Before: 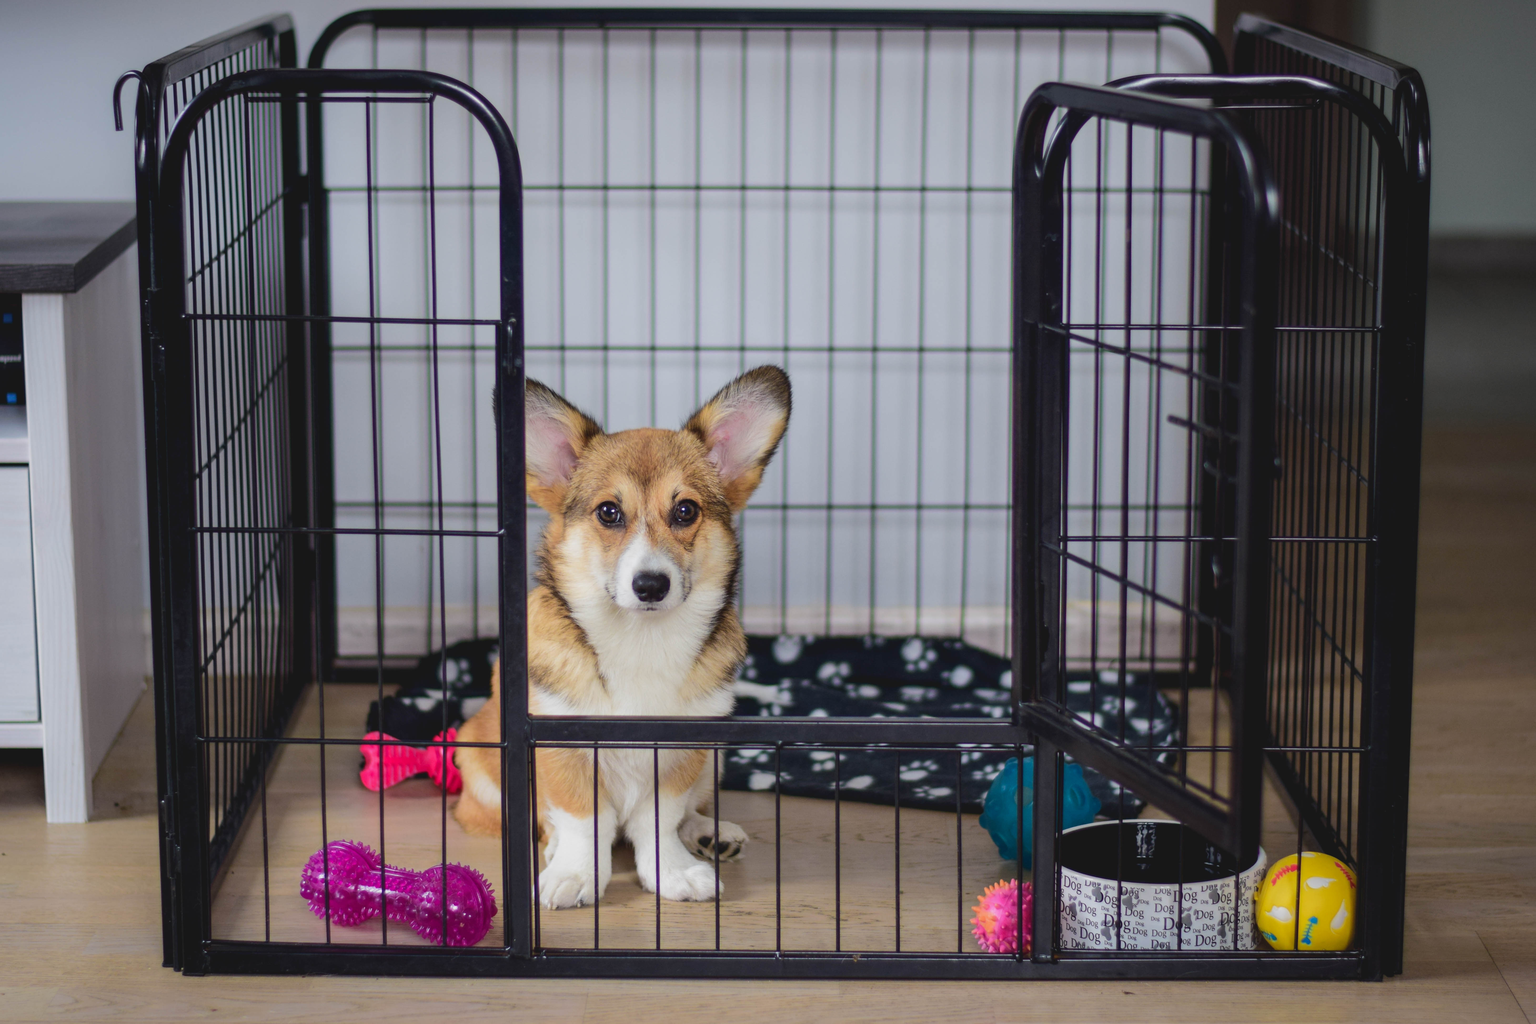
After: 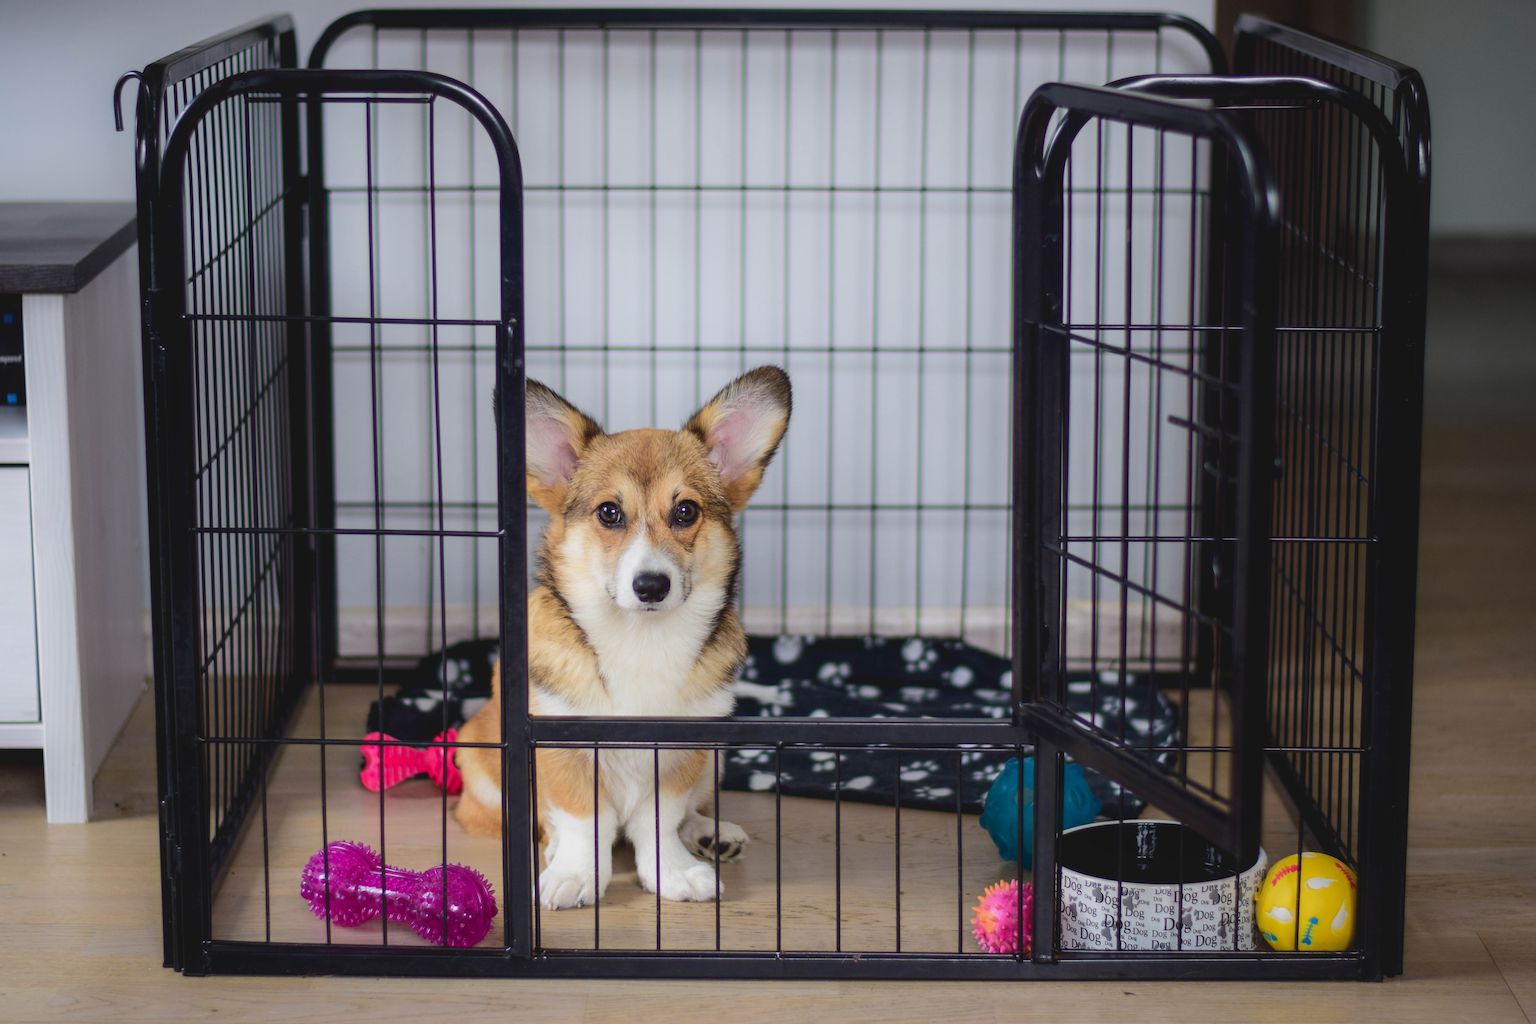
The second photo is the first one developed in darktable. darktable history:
shadows and highlights: shadows -25.57, highlights 49.52, soften with gaussian
